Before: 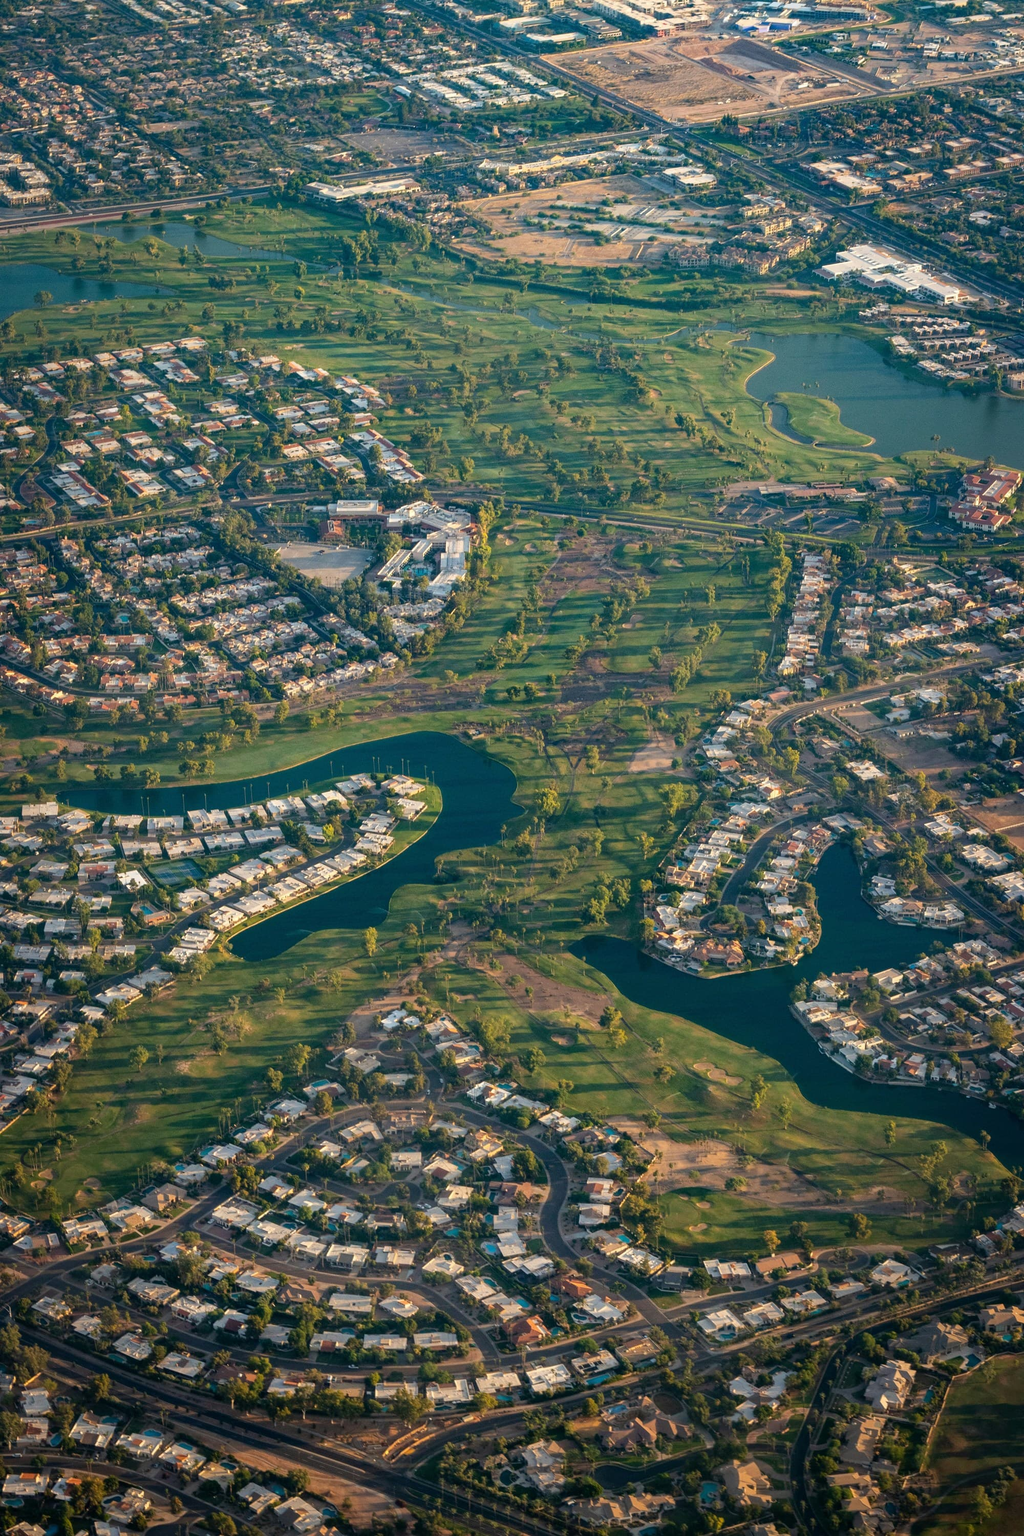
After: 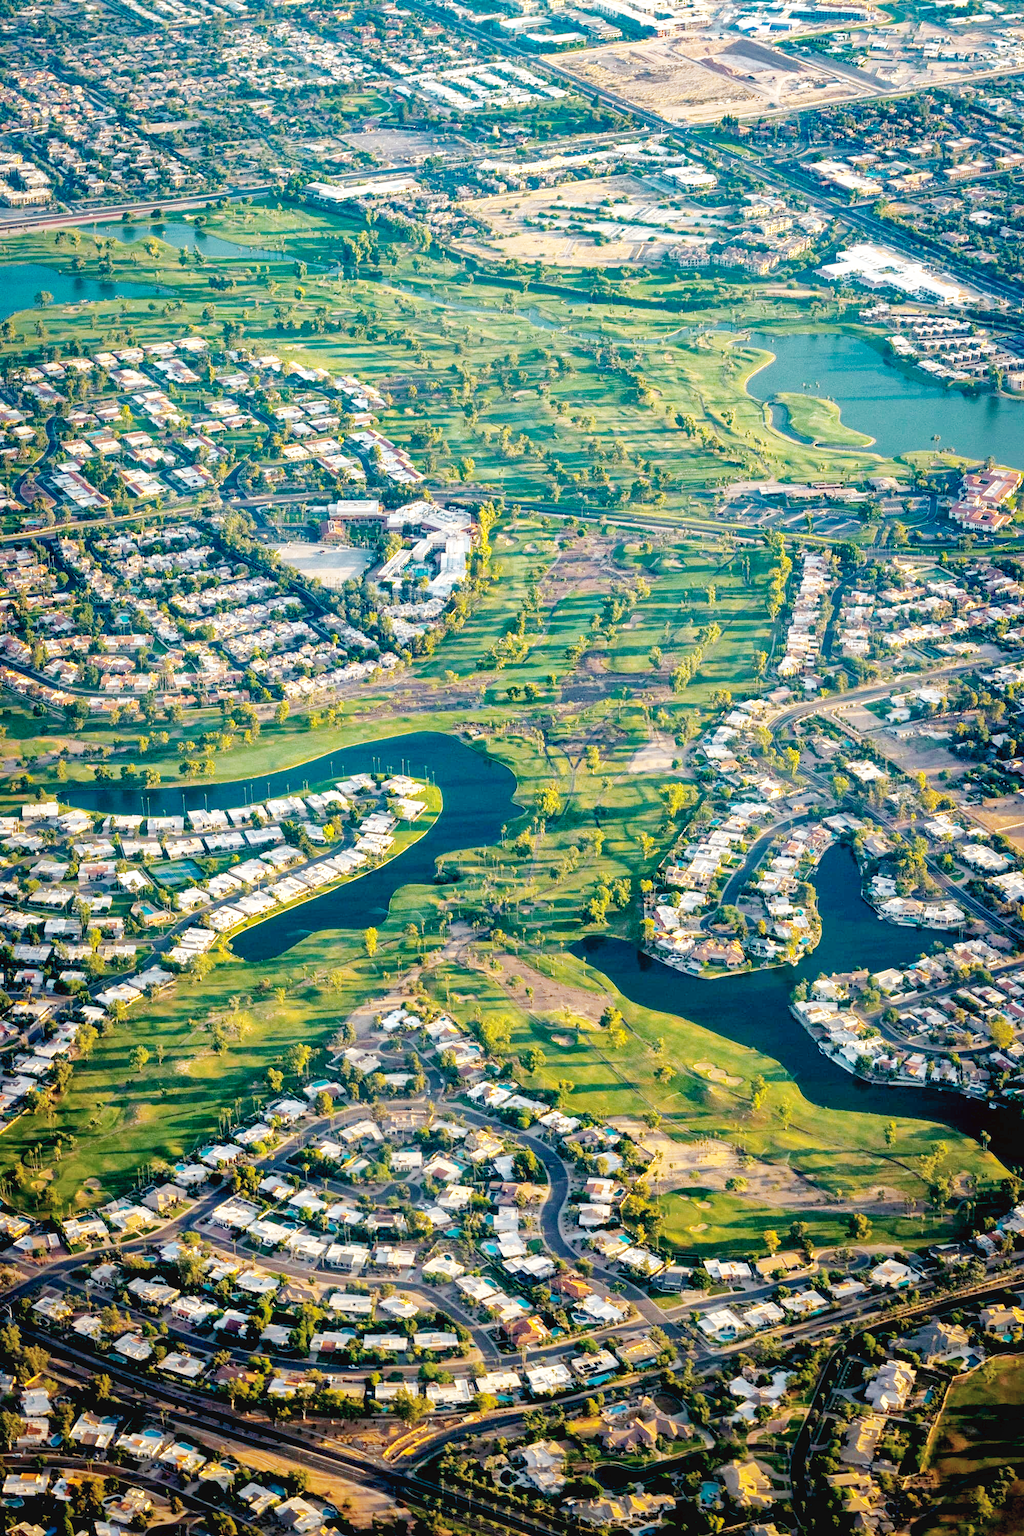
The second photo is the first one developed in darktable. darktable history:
shadows and highlights: highlights -59.89
tone equalizer: on, module defaults
exposure: exposure 0.434 EV, compensate highlight preservation false
contrast brightness saturation: contrast 0.104, saturation -0.35
color balance rgb: shadows lift › chroma 1.05%, shadows lift › hue 30.88°, global offset › luminance -1.445%, perceptual saturation grading › global saturation 30.959%, perceptual brilliance grading › global brilliance 2.819%, perceptual brilliance grading › highlights -3.105%, perceptual brilliance grading › shadows 2.715%, global vibrance 20%
base curve: curves: ch0 [(0, 0.003) (0.001, 0.002) (0.006, 0.004) (0.02, 0.022) (0.048, 0.086) (0.094, 0.234) (0.162, 0.431) (0.258, 0.629) (0.385, 0.8) (0.548, 0.918) (0.751, 0.988) (1, 1)], preserve colors none
